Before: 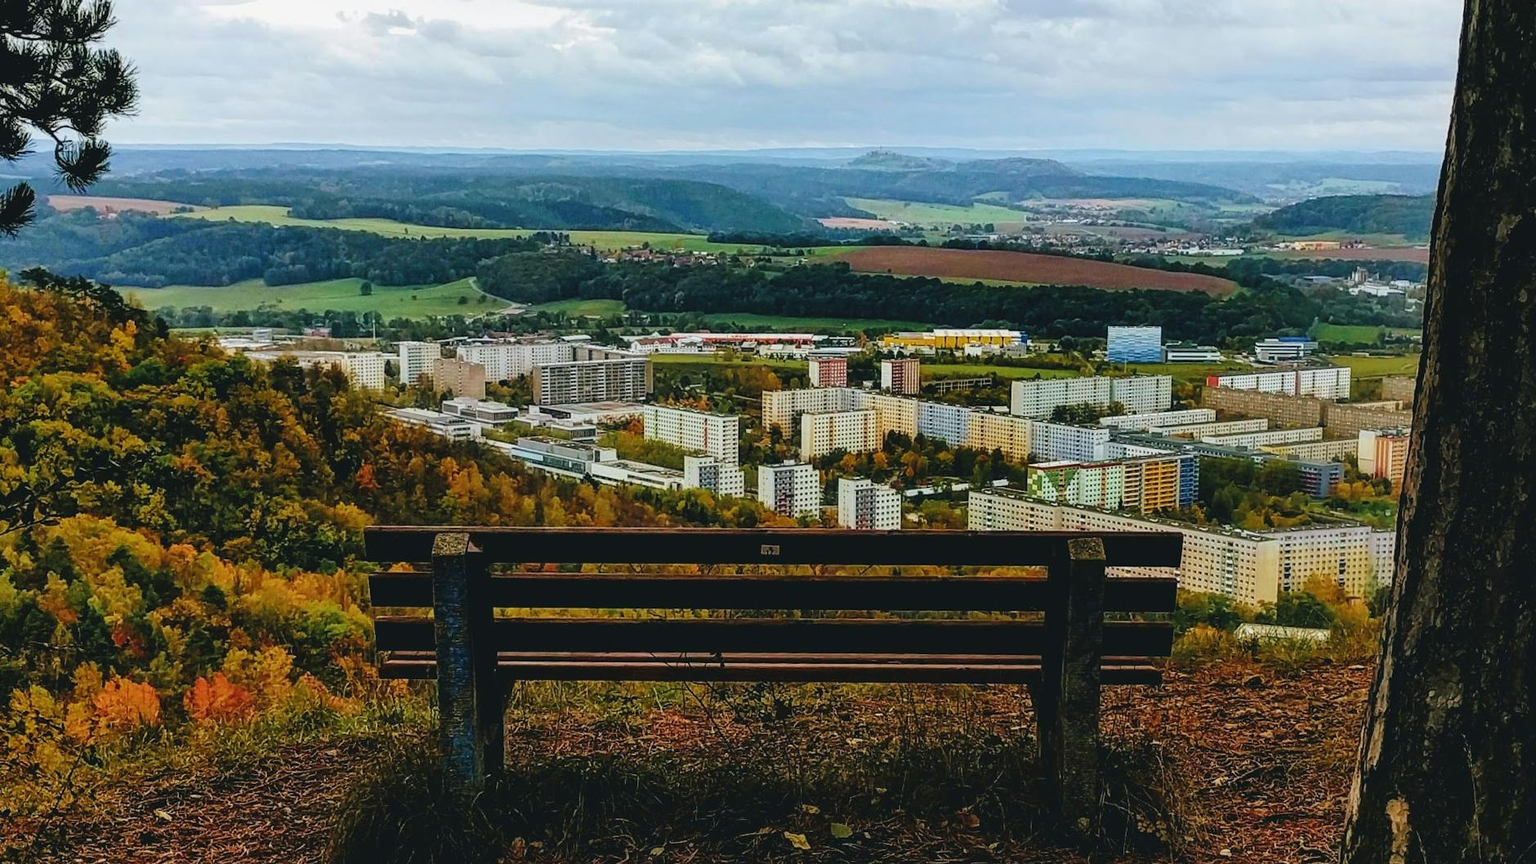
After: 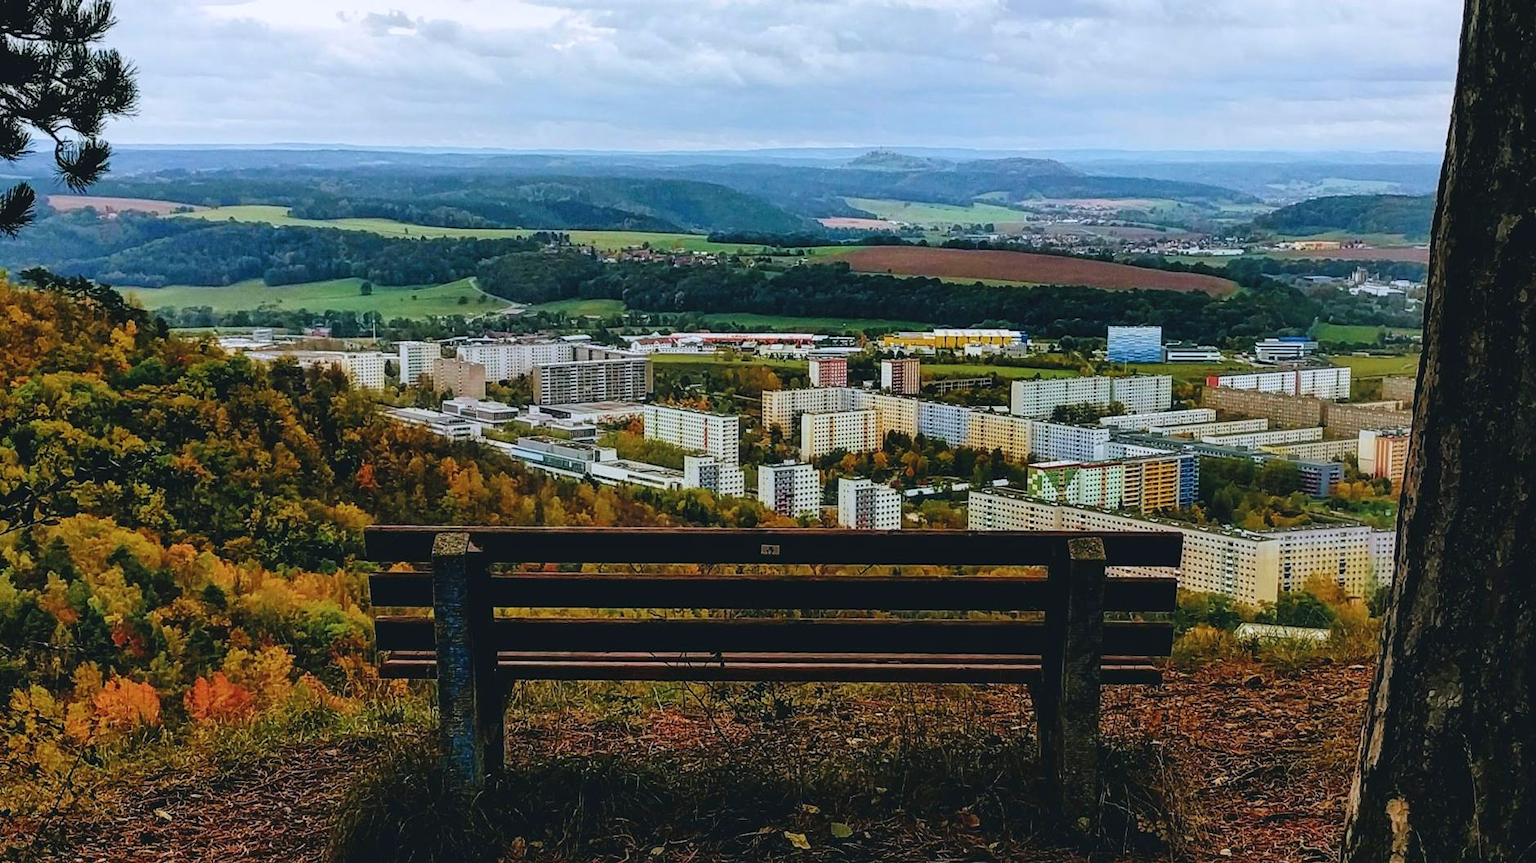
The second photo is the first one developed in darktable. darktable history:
levels: levels [0, 0.499, 1]
color calibration: illuminant as shot in camera, x 0.358, y 0.373, temperature 4628.91 K
